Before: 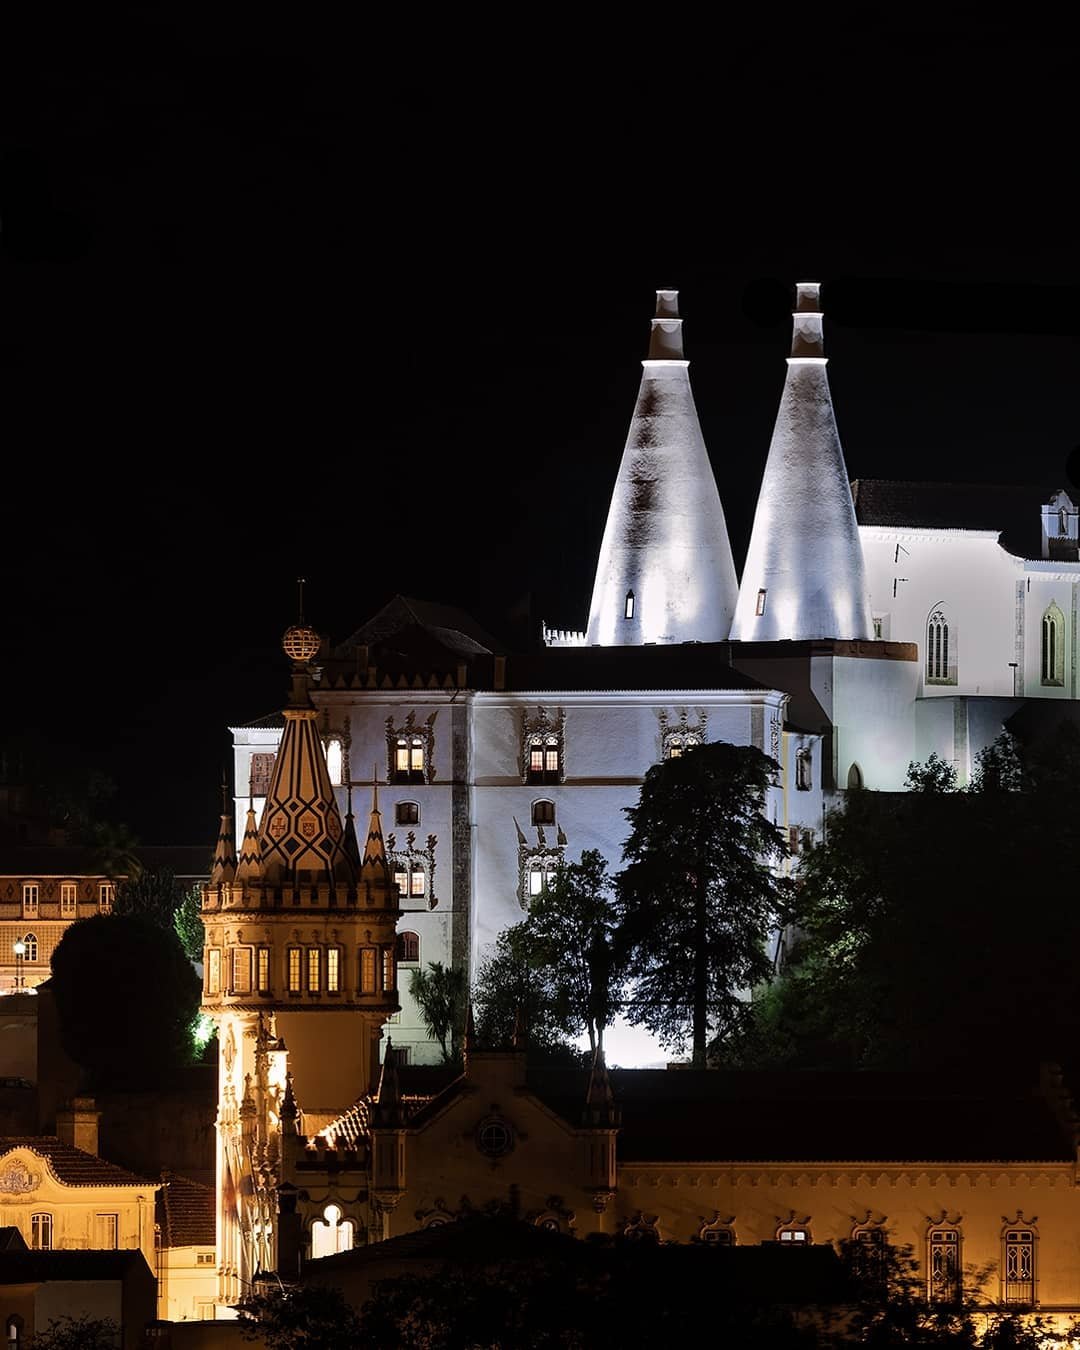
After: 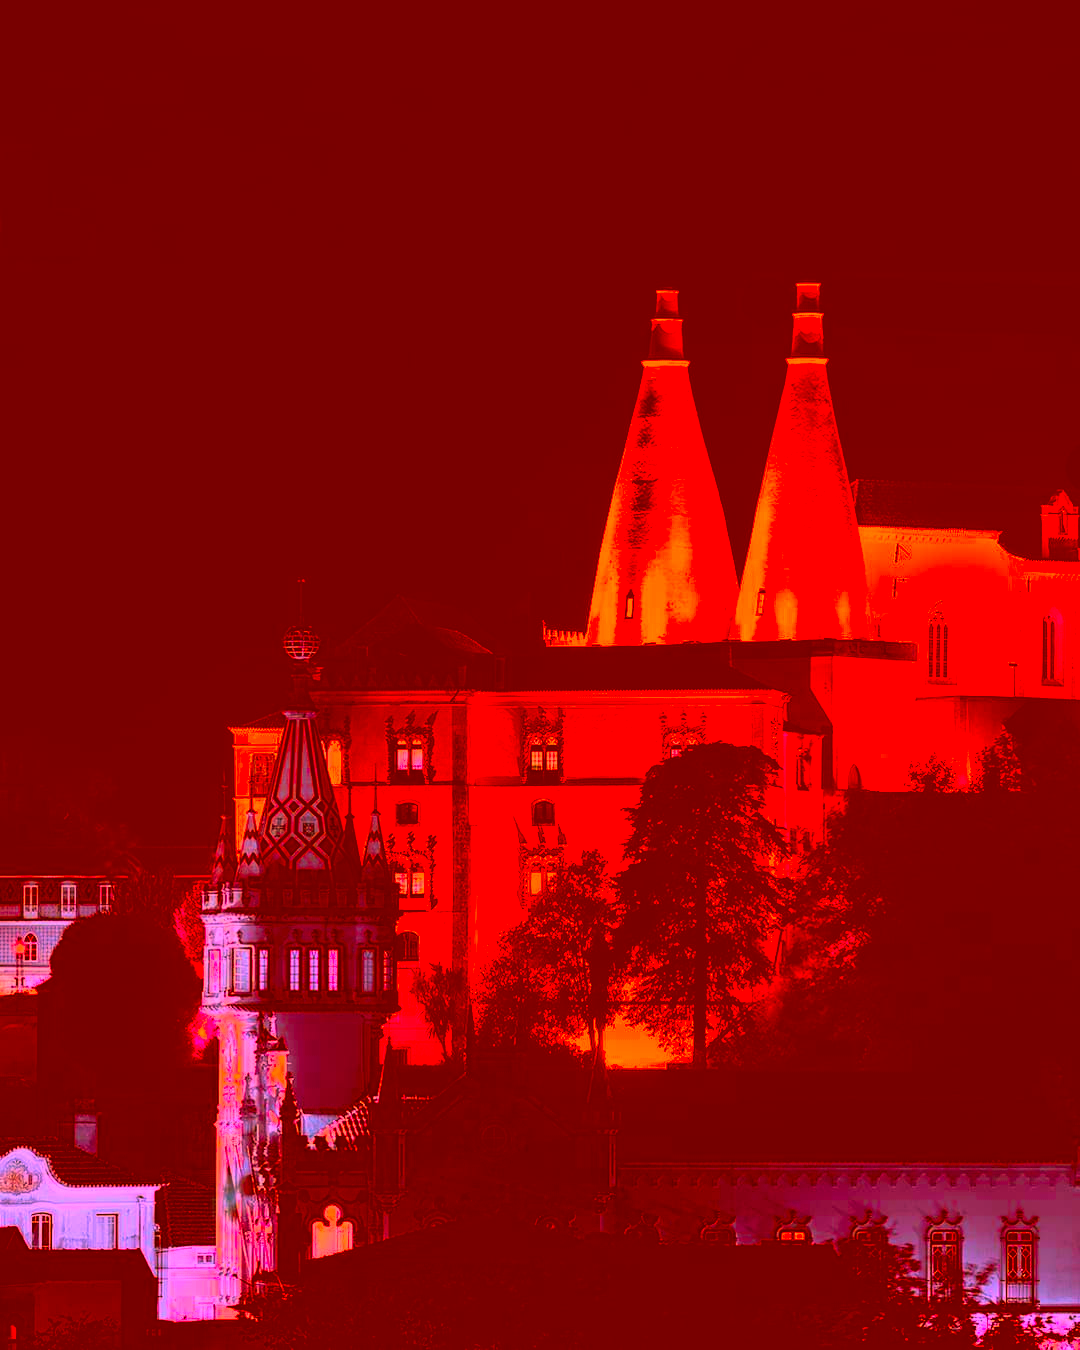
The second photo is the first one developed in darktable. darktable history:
color correction: highlights a* -38.94, highlights b* -39.38, shadows a* -39.6, shadows b* -39.64, saturation -2.98
